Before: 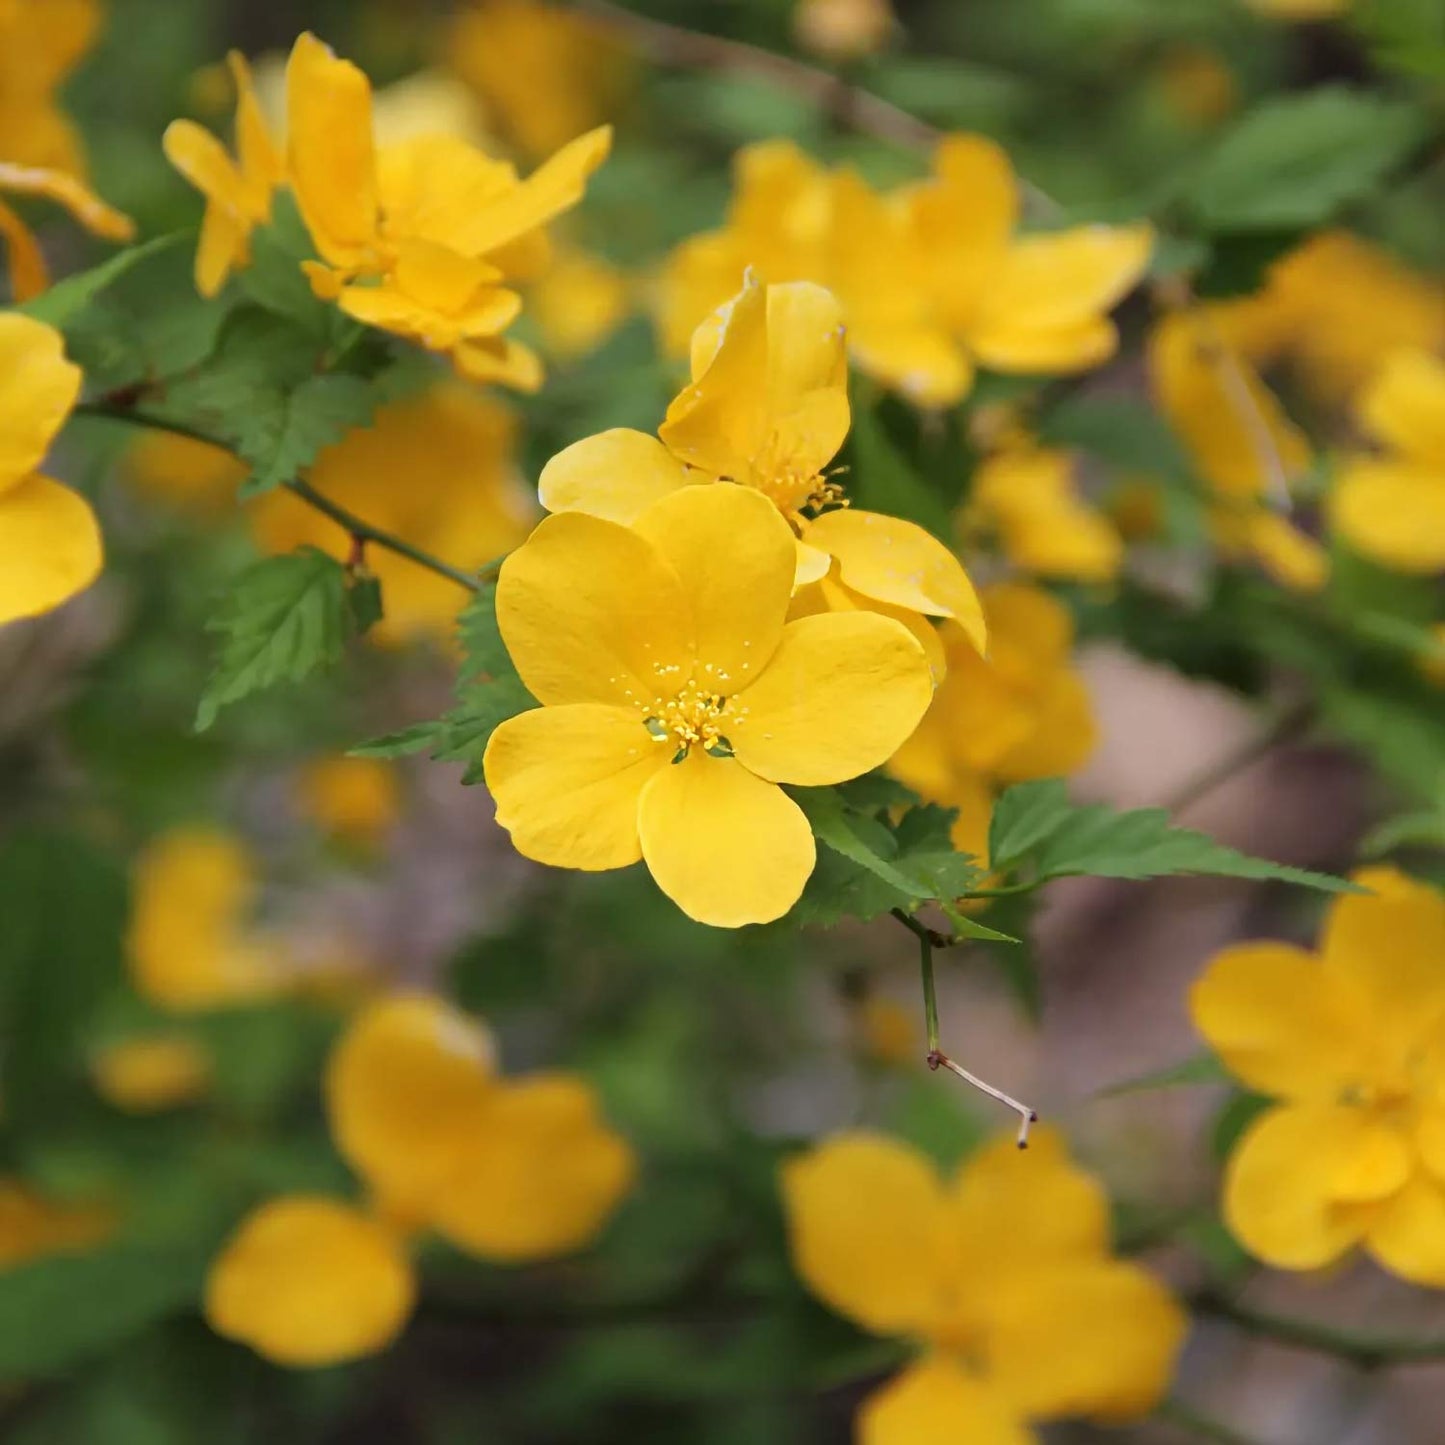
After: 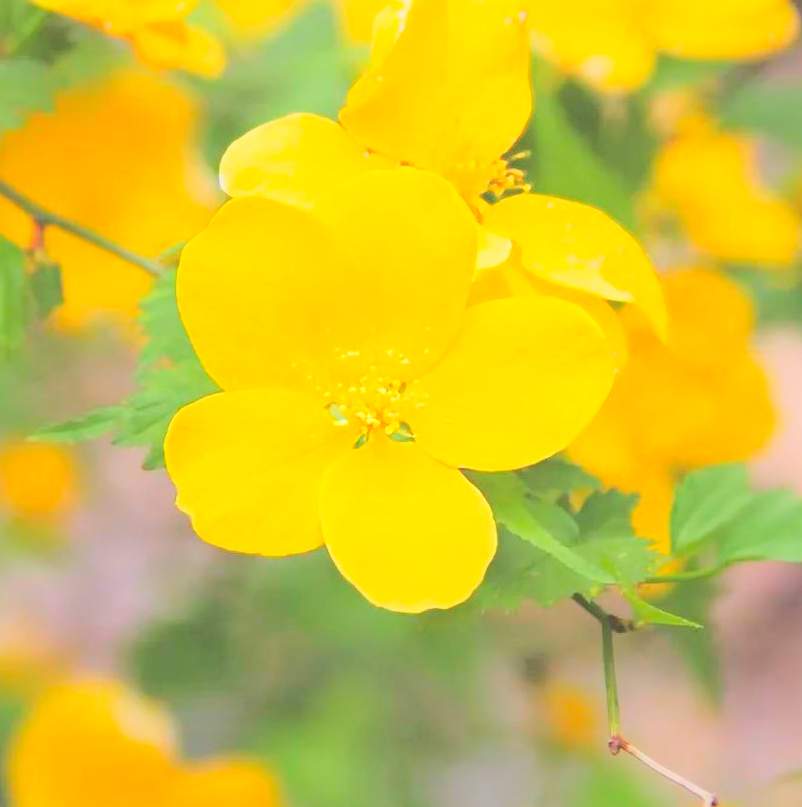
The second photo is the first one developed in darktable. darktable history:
contrast brightness saturation: contrast -0.297
crop and rotate: left 22.122%, top 21.864%, right 22.358%, bottom 22.248%
tone equalizer: -8 EV -0.437 EV, -7 EV -0.366 EV, -6 EV -0.33 EV, -5 EV -0.204 EV, -3 EV 0.197 EV, -2 EV 0.353 EV, -1 EV 0.408 EV, +0 EV 0.438 EV
exposure: exposure 1.056 EV, compensate highlight preservation false
local contrast: detail 70%
tone curve: curves: ch0 [(0.003, 0.023) (0.071, 0.052) (0.236, 0.197) (0.466, 0.557) (0.644, 0.748) (0.803, 0.88) (0.994, 0.968)]; ch1 [(0, 0) (0.262, 0.227) (0.417, 0.386) (0.469, 0.467) (0.502, 0.498) (0.528, 0.53) (0.573, 0.57) (0.605, 0.621) (0.644, 0.671) (0.686, 0.728) (0.994, 0.987)]; ch2 [(0, 0) (0.262, 0.188) (0.385, 0.353) (0.427, 0.424) (0.495, 0.493) (0.515, 0.534) (0.547, 0.556) (0.589, 0.613) (0.644, 0.748) (1, 1)], color space Lab, linked channels, preserve colors none
